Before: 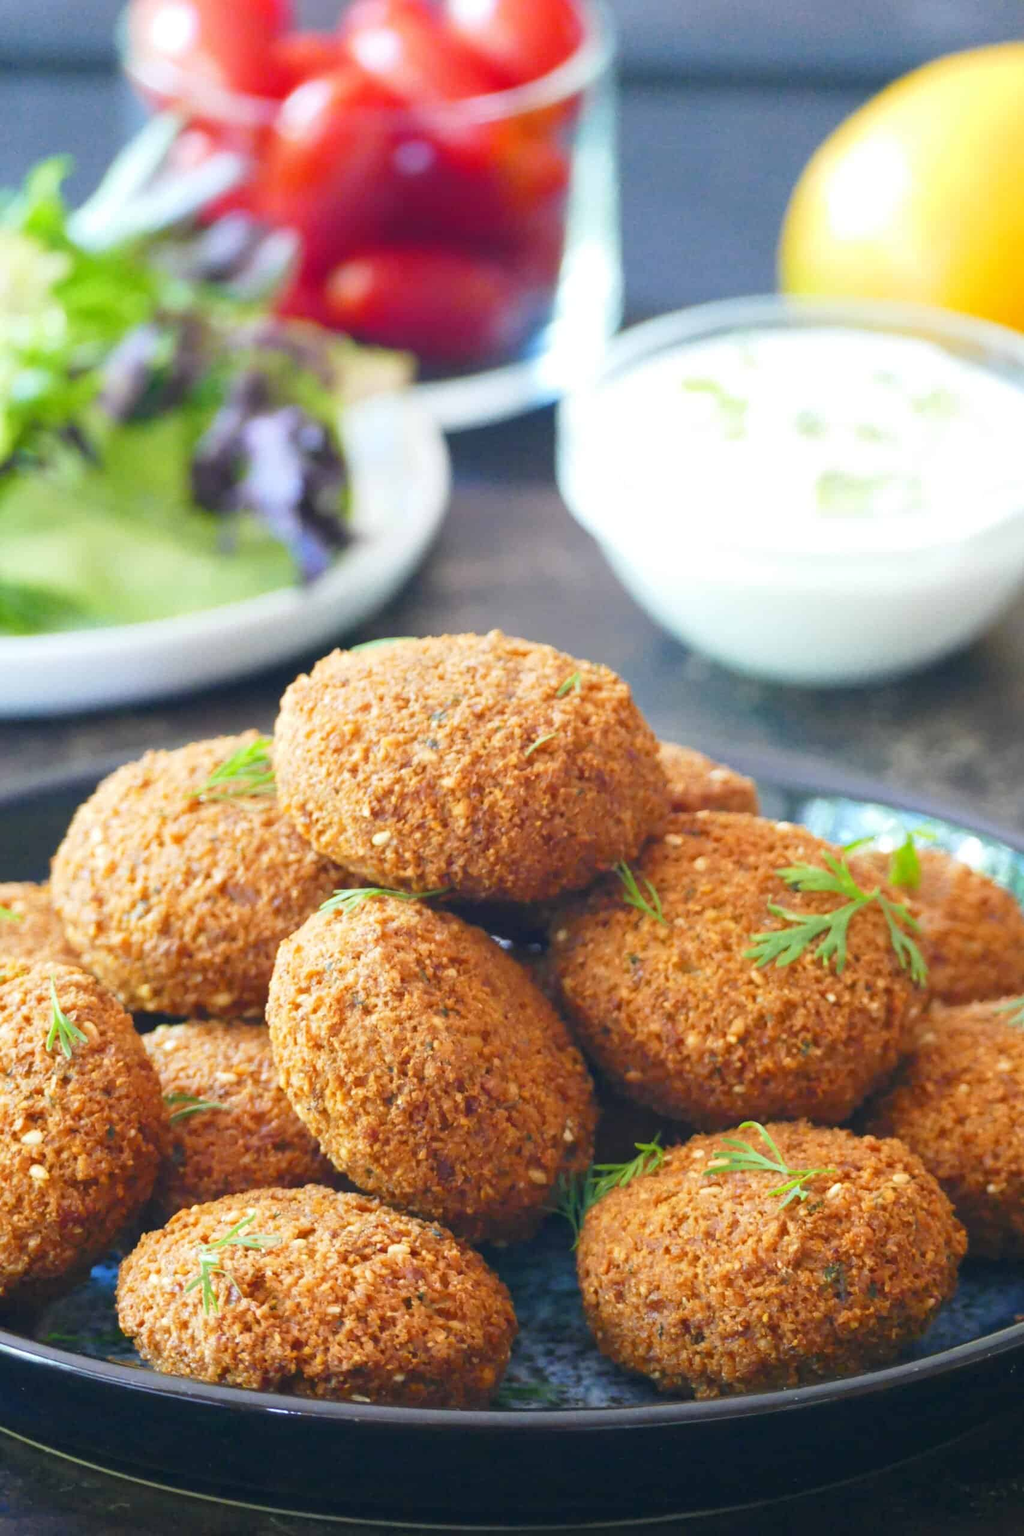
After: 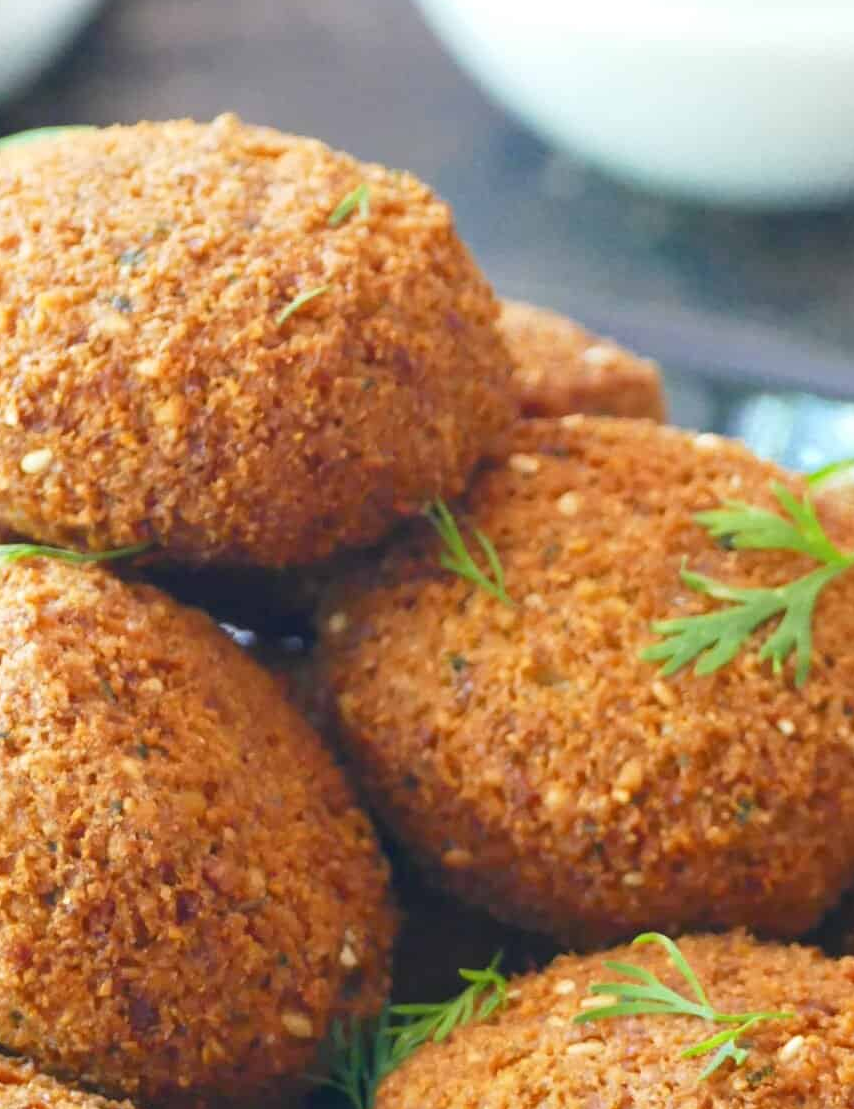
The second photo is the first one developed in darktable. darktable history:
crop: left 35.124%, top 36.589%, right 14.817%, bottom 20.074%
